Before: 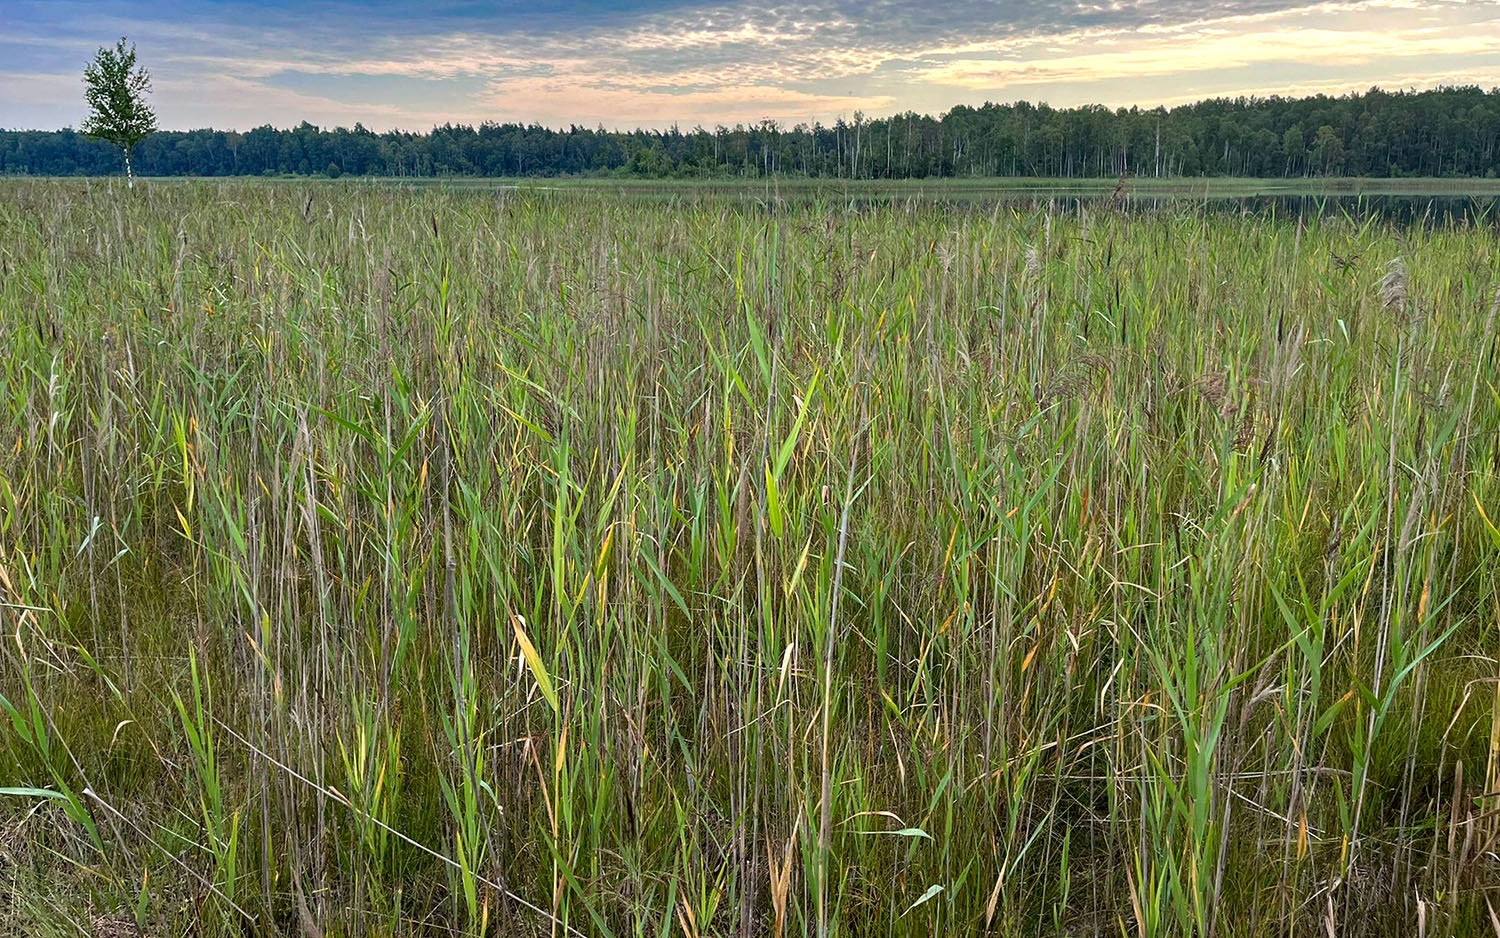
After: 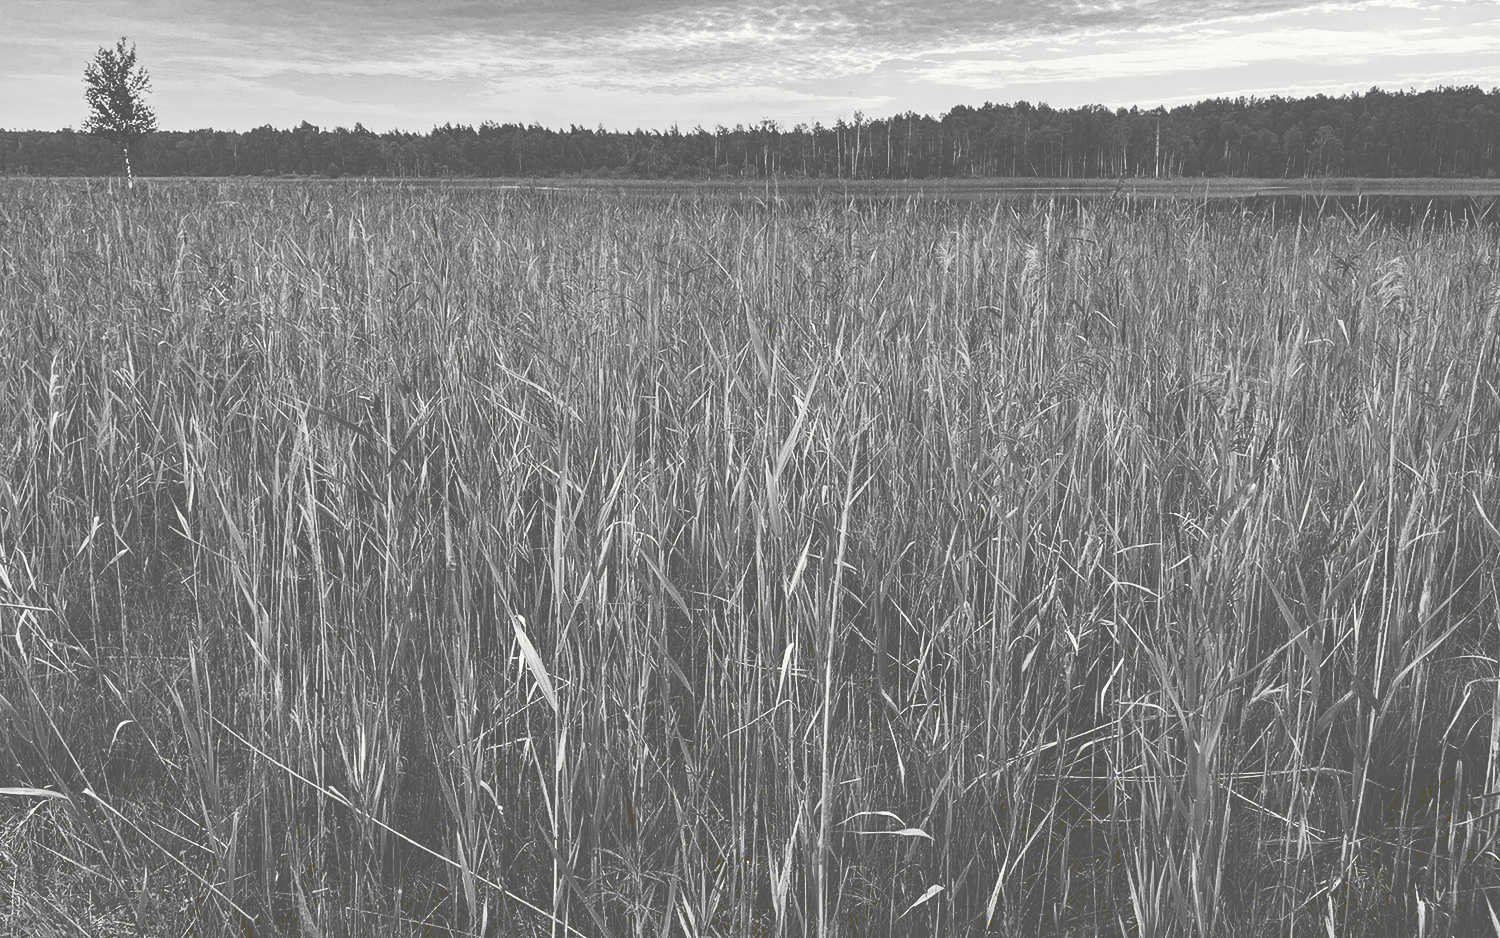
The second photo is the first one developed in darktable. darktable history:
tone curve: curves: ch0 [(0, 0) (0.003, 0.345) (0.011, 0.345) (0.025, 0.345) (0.044, 0.349) (0.069, 0.353) (0.1, 0.356) (0.136, 0.359) (0.177, 0.366) (0.224, 0.378) (0.277, 0.398) (0.335, 0.429) (0.399, 0.476) (0.468, 0.545) (0.543, 0.624) (0.623, 0.721) (0.709, 0.811) (0.801, 0.876) (0.898, 0.913) (1, 1)], preserve colors none
color look up table: target L [98.62, 90.24, 84.56, 88.82, 57.48, 73.68, 60.56, 55.28, 55.54, 39.07, 49.64, 37.41, 13.23, 15.16, 201.68, 76.98, 74.42, 66.24, 66.62, 58.64, 62.08, 48.44, 48.04, 35.3, 29.73, 19.87, 9.263, 100, 88.82, 87.41, 72.94, 79.88, 70.35, 84.56, 64.23, 52.8, 60.56, 42.37, 30.16, 40.32, 19.87, 5.464, 94.45, 88.12, 79.88, 65.11, 56.58, 44.82, 34.03], target a [-0.288, -0.1, -0.002, -0.002, 0, -0.002, 0, 0.001, 0.001, 0, 0, -0.001, -0.376, -0.133, 0, 0, -0.001, 0.001, 0 ×6, -0.001, -0.002, -0.383, -0.097, -0.002, -0.101, -0.001, 0, 0, -0.002, 0.001, 0, 0, -0.001, 0, 0, -0.002, -0.301, -0.1, -0.002, 0, 0, 0.001, -0.001, -0.002], target b [3.608, 1.239, 0.023, 0.023, 0.002, 0.023, 0.002, -0.004, -0.004, -0.002, 0.002, 0.002, 5.122, 1.678, -0.001, 0.002, 0.003, -0.004, 0.003, -0.004, 0.002 ×4, 0.015, 0.017, 5.094, 1.21, 0.023, 1.248, 0.003, 0.002, 0.002, 0.023, -0.004, 0.002, 0.002, 0.002, 0.003, 0.002, 0.017, 3.707, 1.227, 0.023, 0.002, 0.002, -0.004, 0.016, 0.015], num patches 49
